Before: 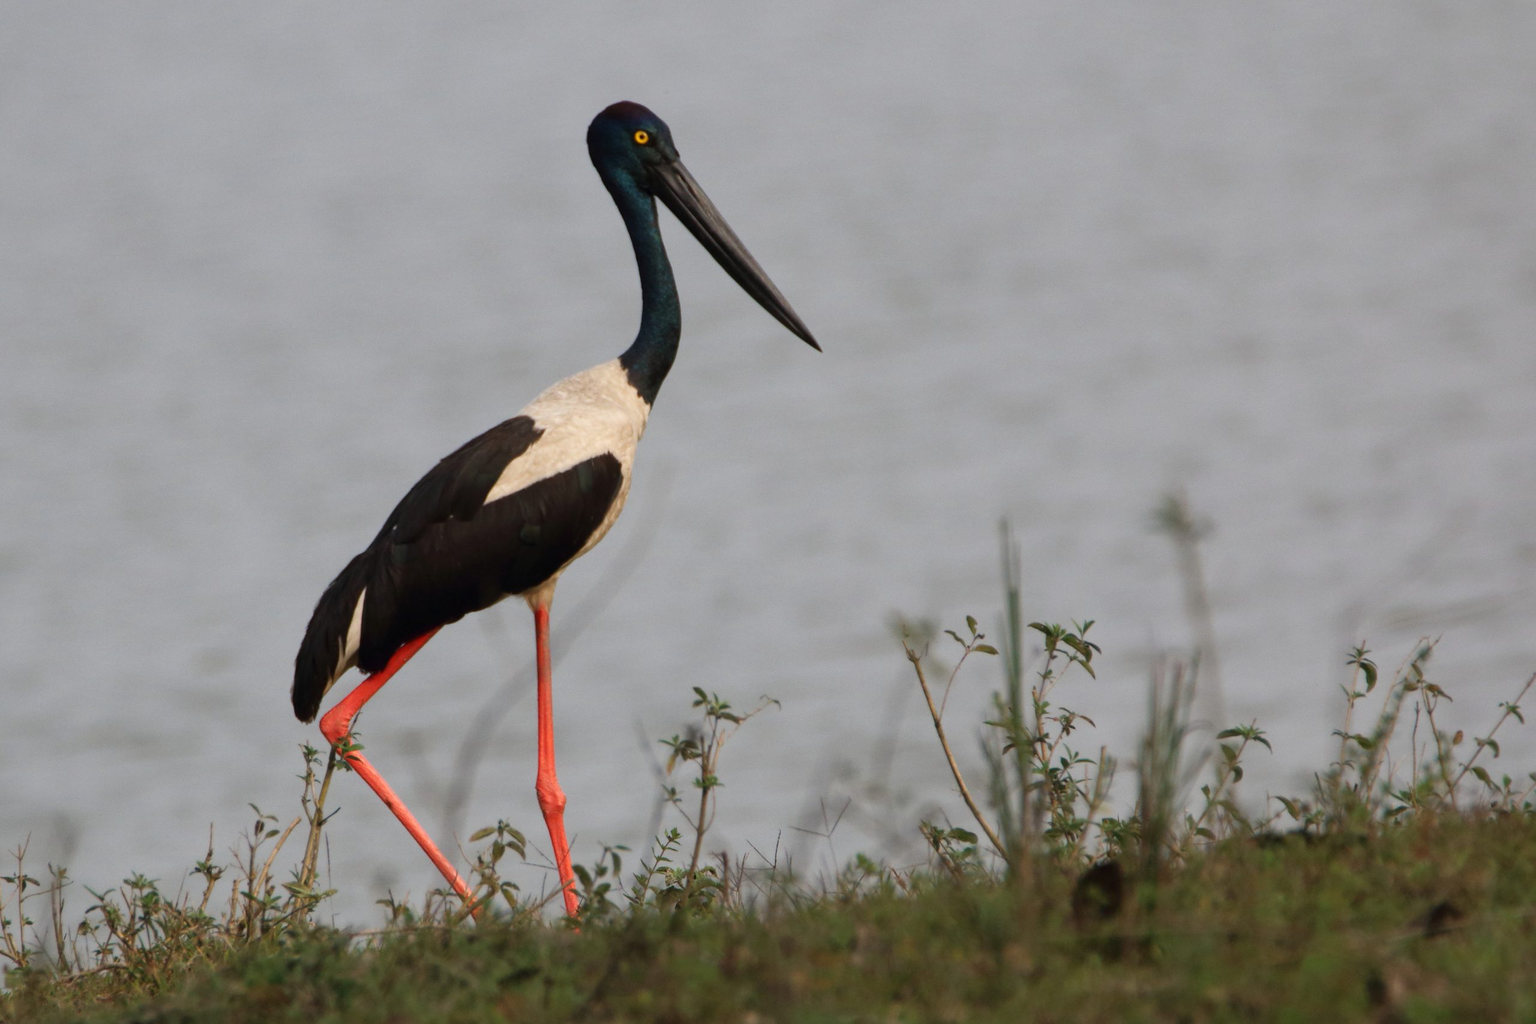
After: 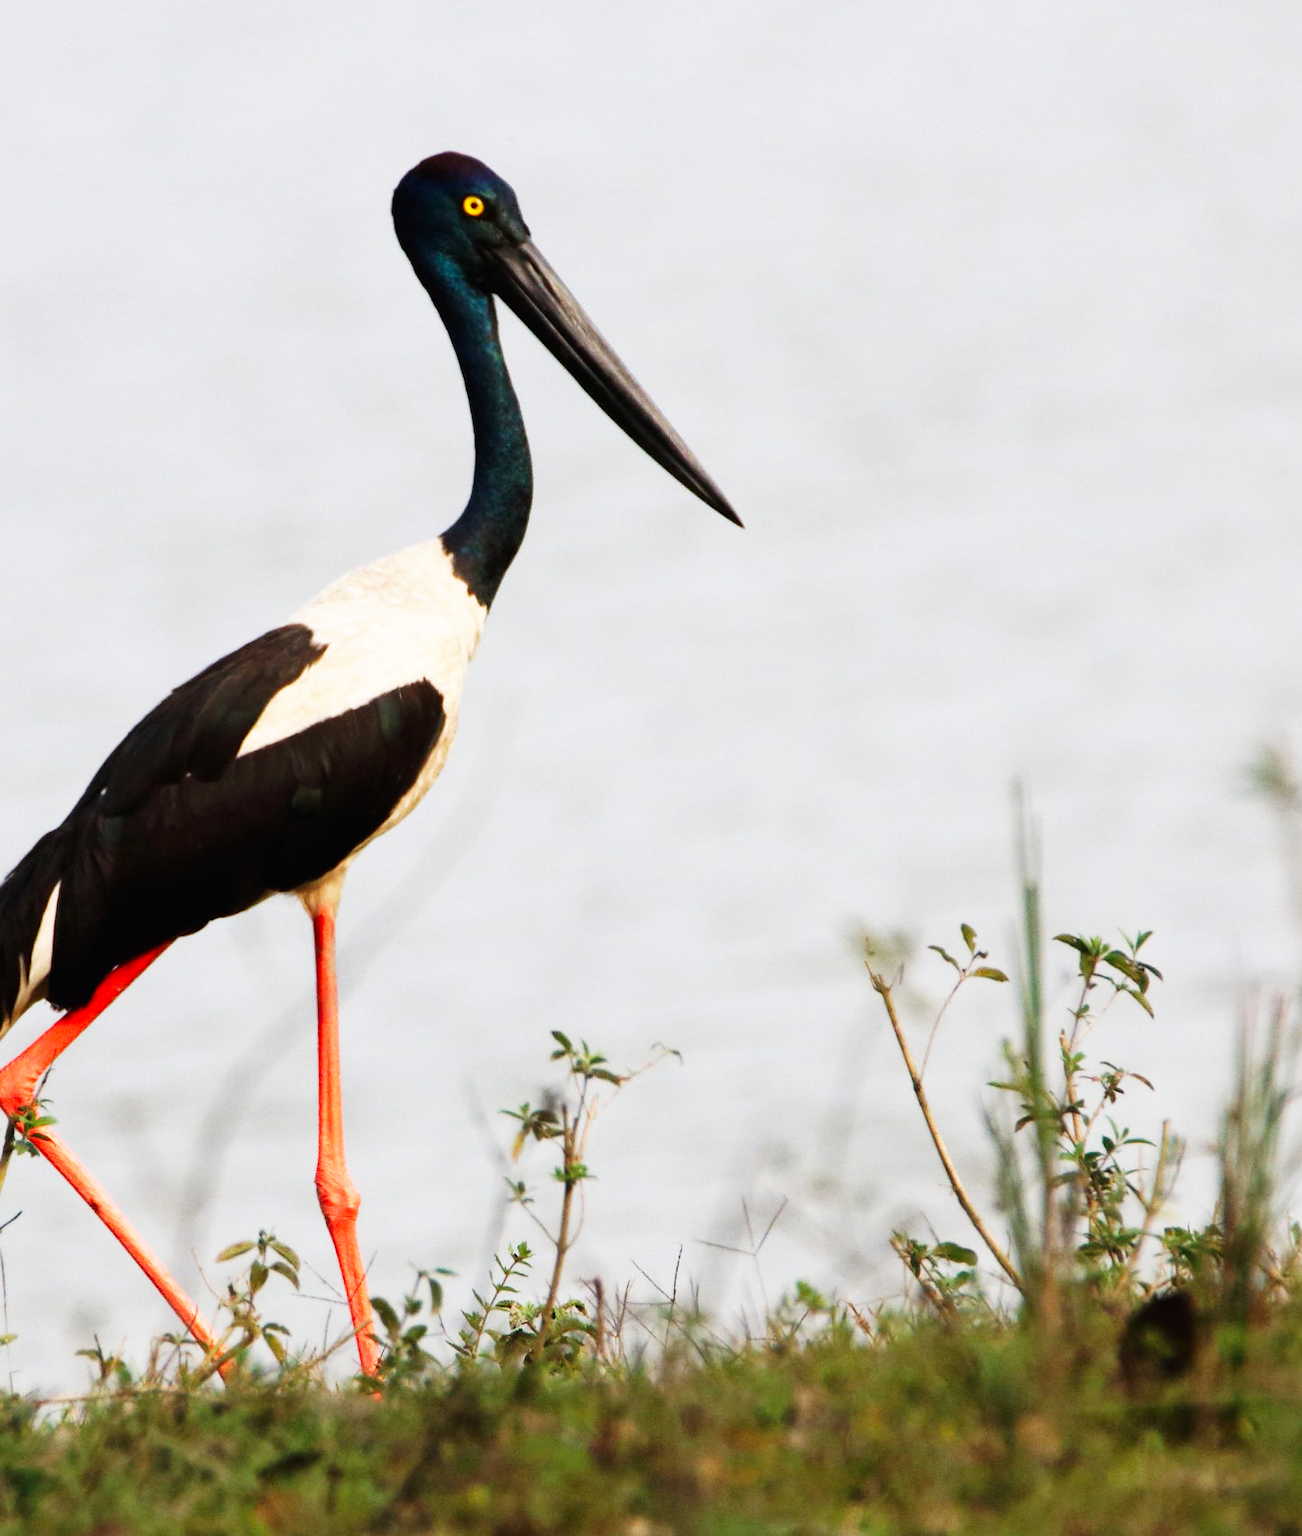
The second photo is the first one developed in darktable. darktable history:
crop: left 21.238%, right 22.228%
base curve: curves: ch0 [(0, 0) (0.007, 0.004) (0.027, 0.03) (0.046, 0.07) (0.207, 0.54) (0.442, 0.872) (0.673, 0.972) (1, 1)], preserve colors none
